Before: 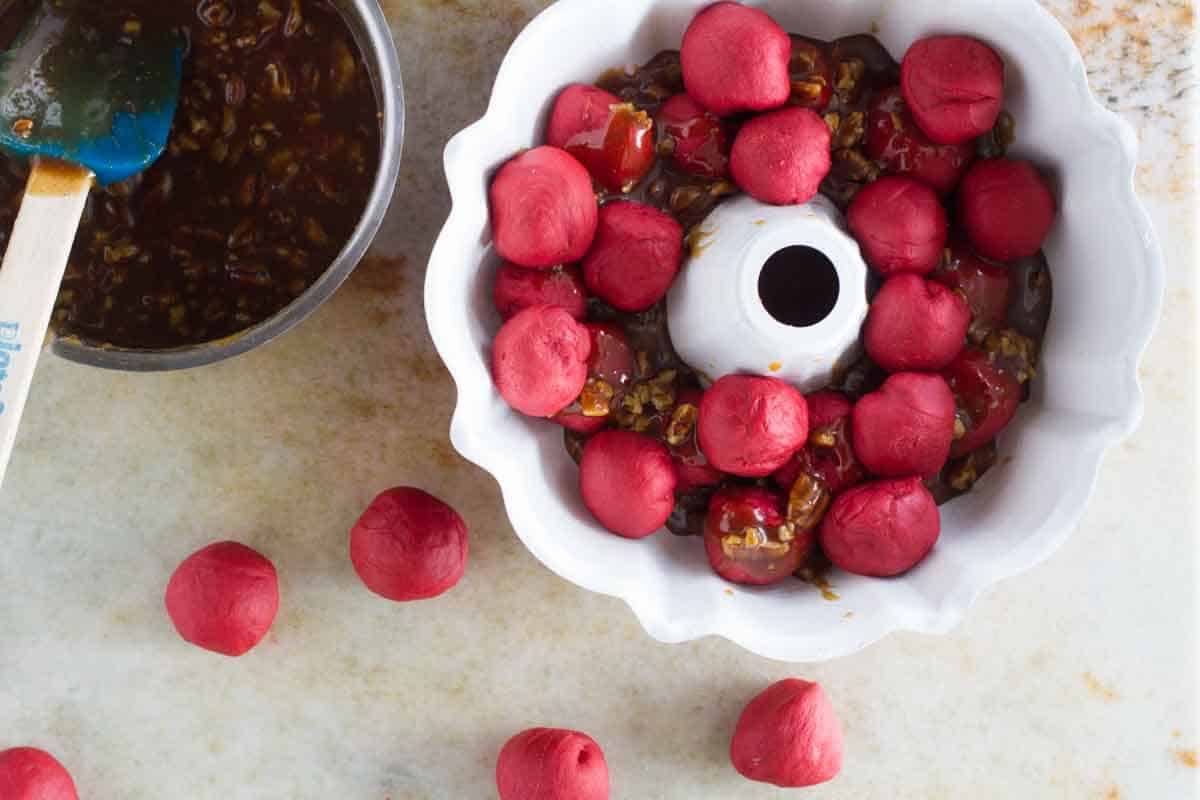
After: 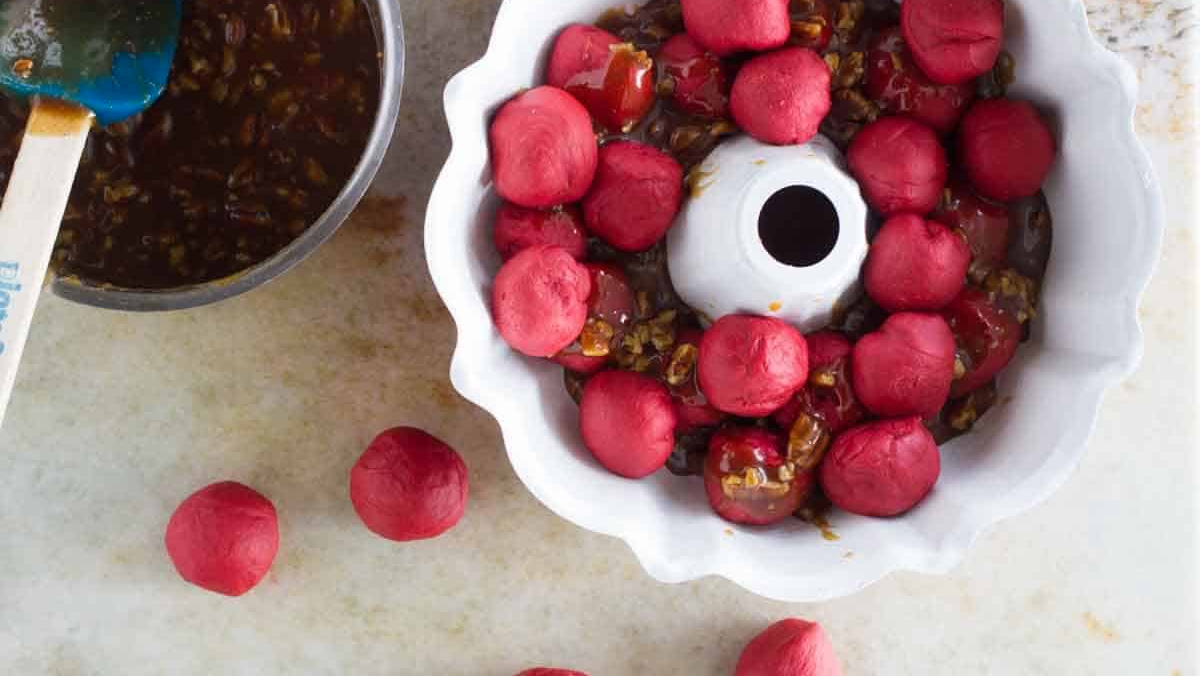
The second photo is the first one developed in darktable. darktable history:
crop: top 7.62%, bottom 7.779%
color zones: curves: ch0 [(0, 0.5) (0.143, 0.5) (0.286, 0.5) (0.429, 0.5) (0.571, 0.5) (0.714, 0.476) (0.857, 0.5) (1, 0.5)]; ch2 [(0, 0.5) (0.143, 0.5) (0.286, 0.5) (0.429, 0.5) (0.571, 0.5) (0.714, 0.487) (0.857, 0.5) (1, 0.5)]
